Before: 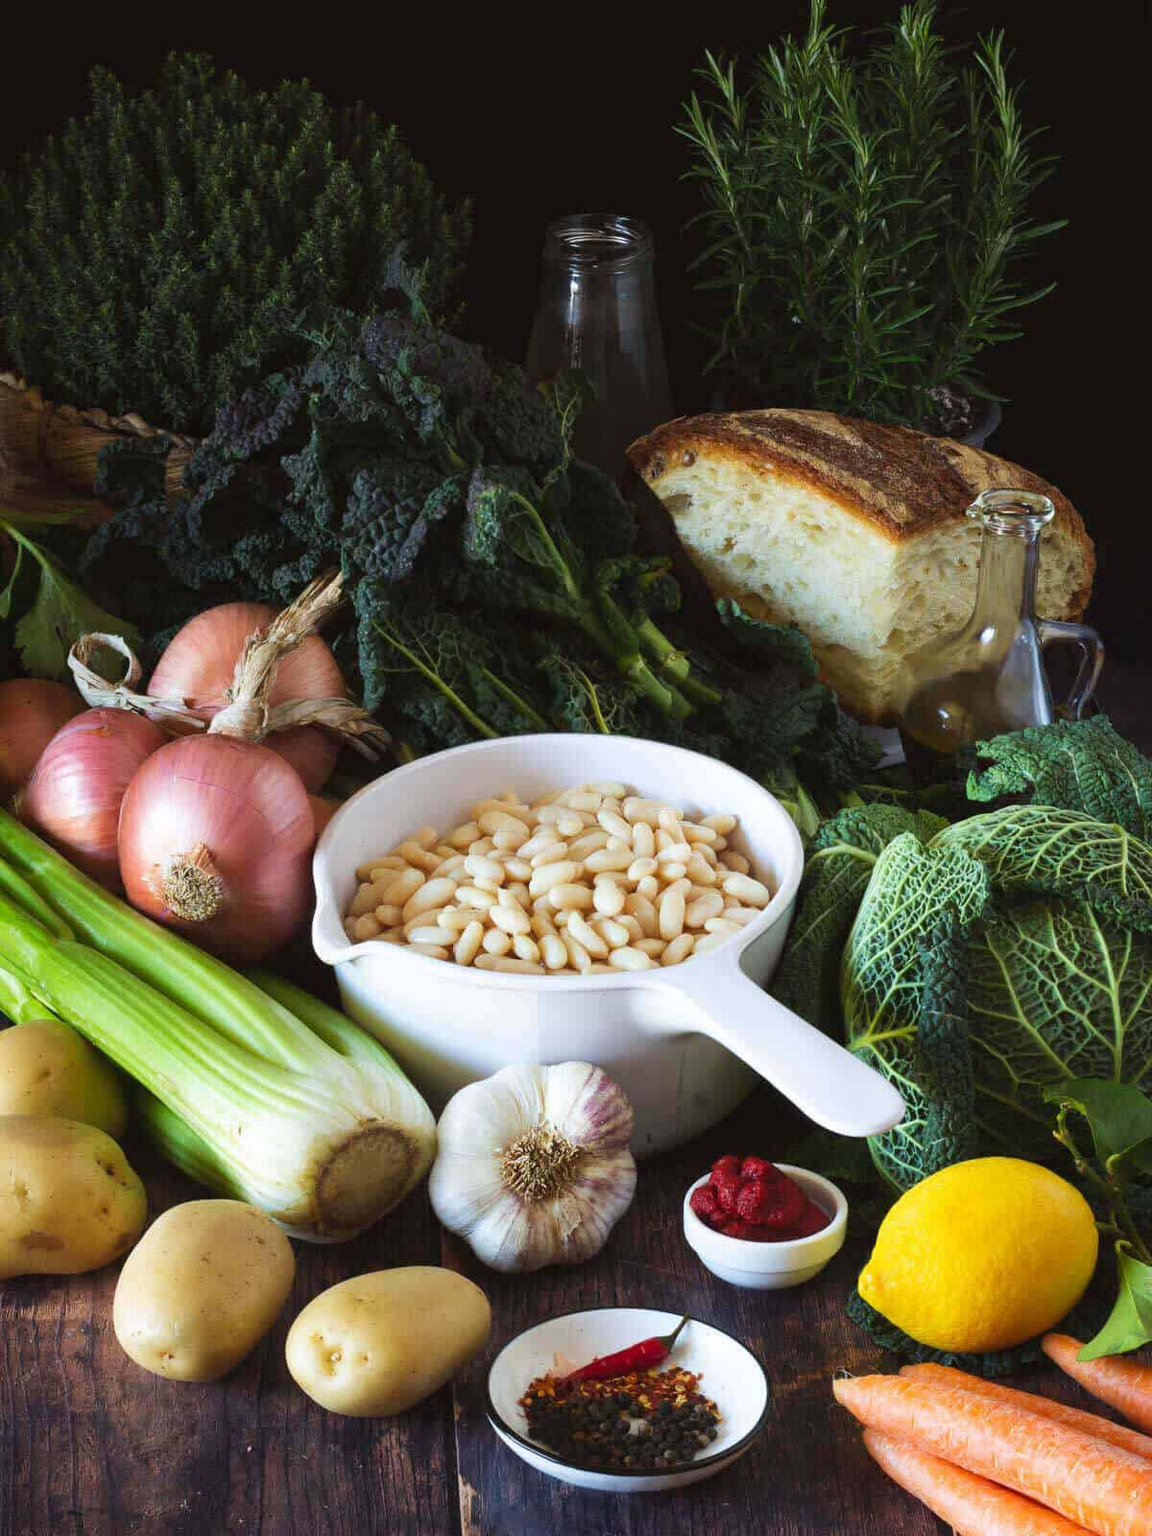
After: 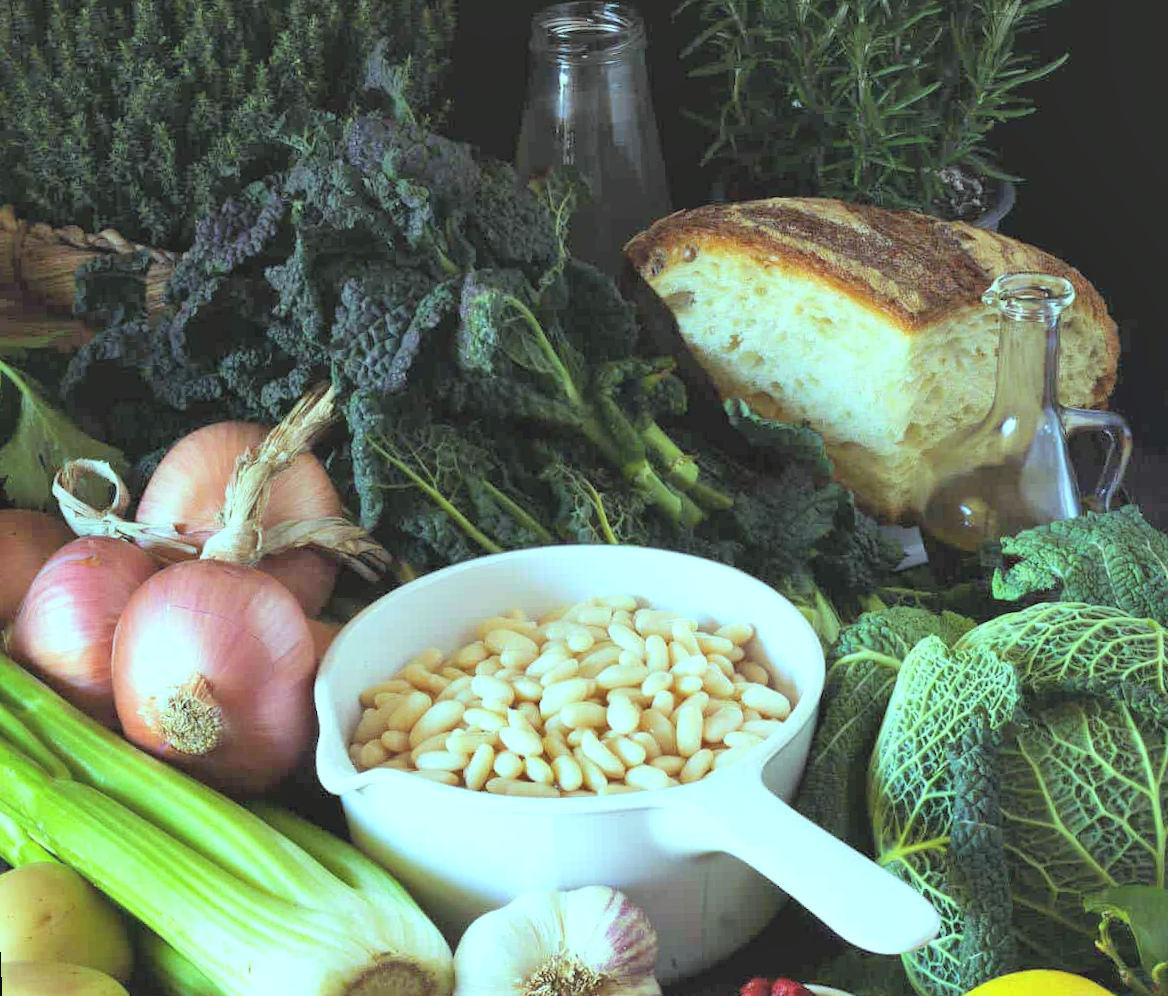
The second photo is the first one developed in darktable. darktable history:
rotate and perspective: rotation -2.12°, lens shift (vertical) 0.009, lens shift (horizontal) -0.008, automatic cropping original format, crop left 0.036, crop right 0.964, crop top 0.05, crop bottom 0.959
crop: top 11.166%, bottom 22.168%
tone equalizer: on, module defaults
color balance: mode lift, gamma, gain (sRGB), lift [0.997, 0.979, 1.021, 1.011], gamma [1, 1.084, 0.916, 0.998], gain [1, 0.87, 1.13, 1.101], contrast 4.55%, contrast fulcrum 38.24%, output saturation 104.09%
contrast brightness saturation: brightness 0.28
shadows and highlights: shadows 32, highlights -32, soften with gaussian
